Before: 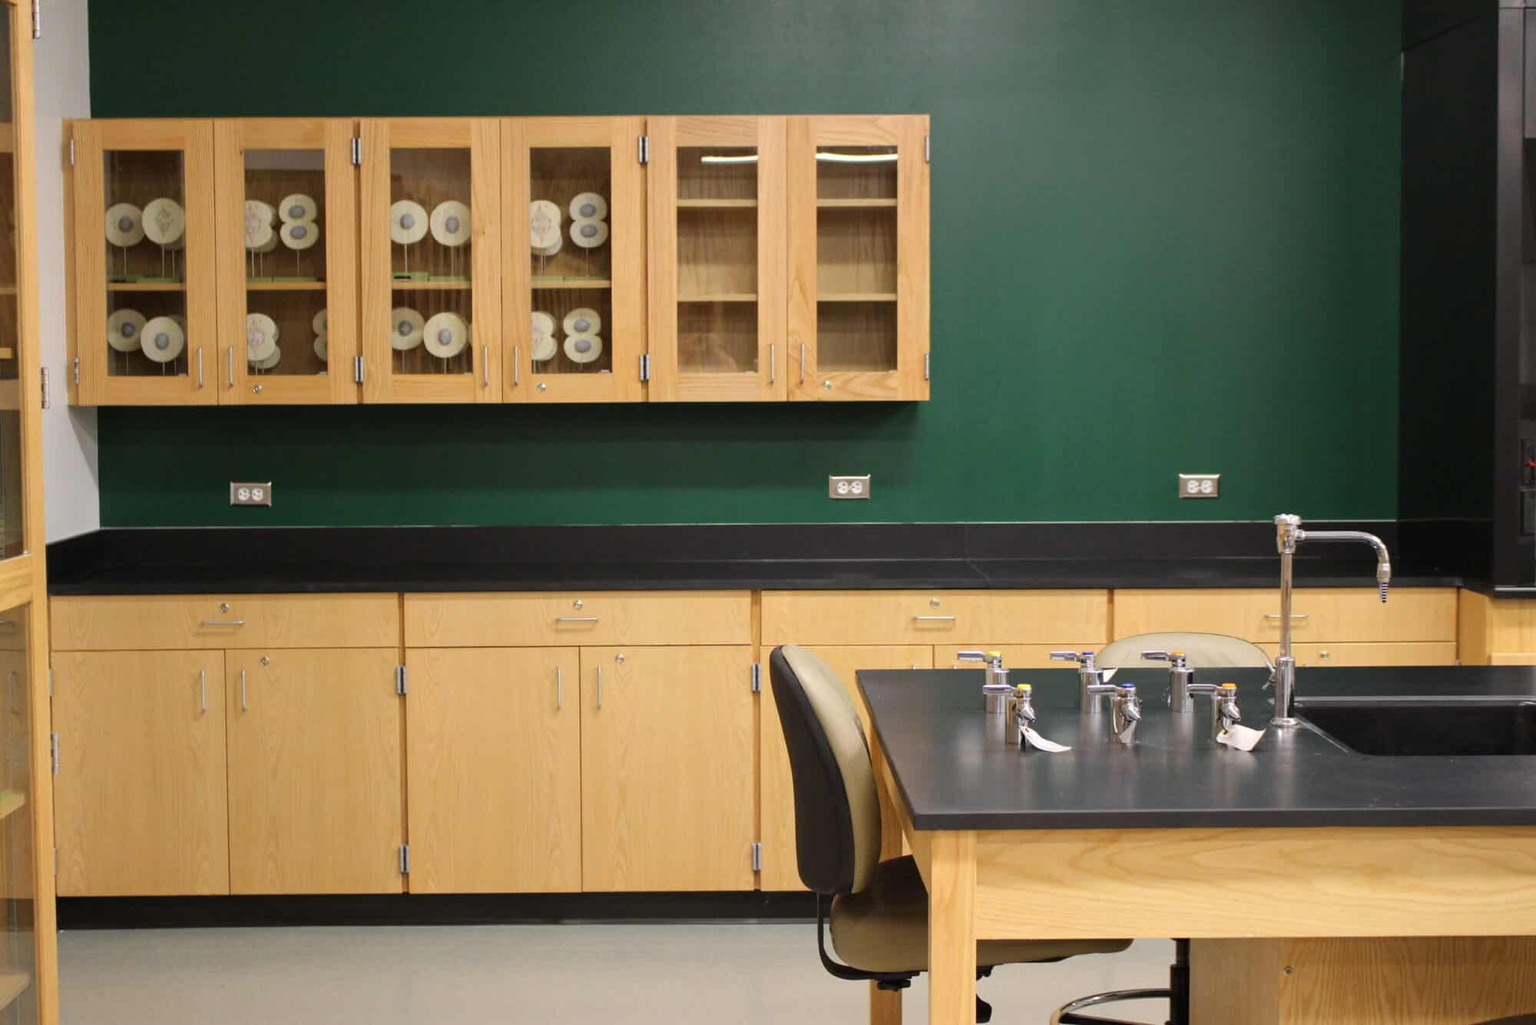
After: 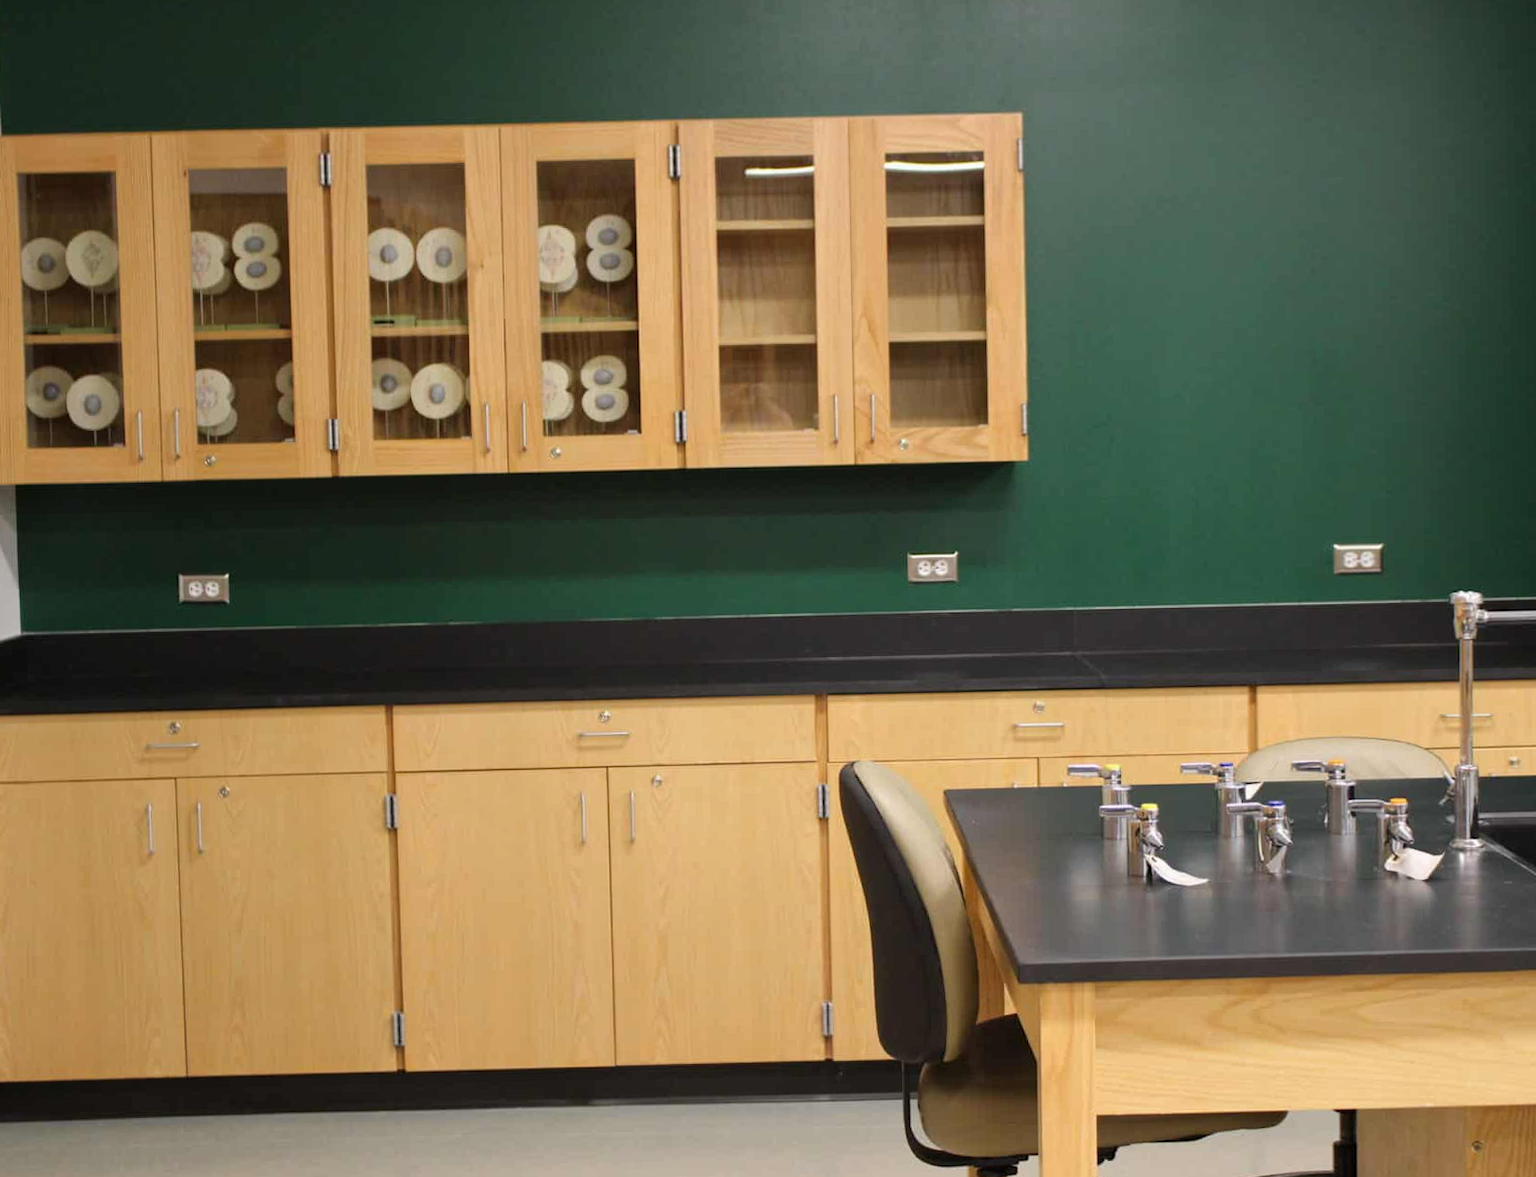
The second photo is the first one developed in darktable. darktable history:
crop and rotate: angle 1°, left 4.281%, top 0.642%, right 11.383%, bottom 2.486%
rgb levels: preserve colors max RGB
exposure: exposure -0.041 EV, compensate highlight preservation false
